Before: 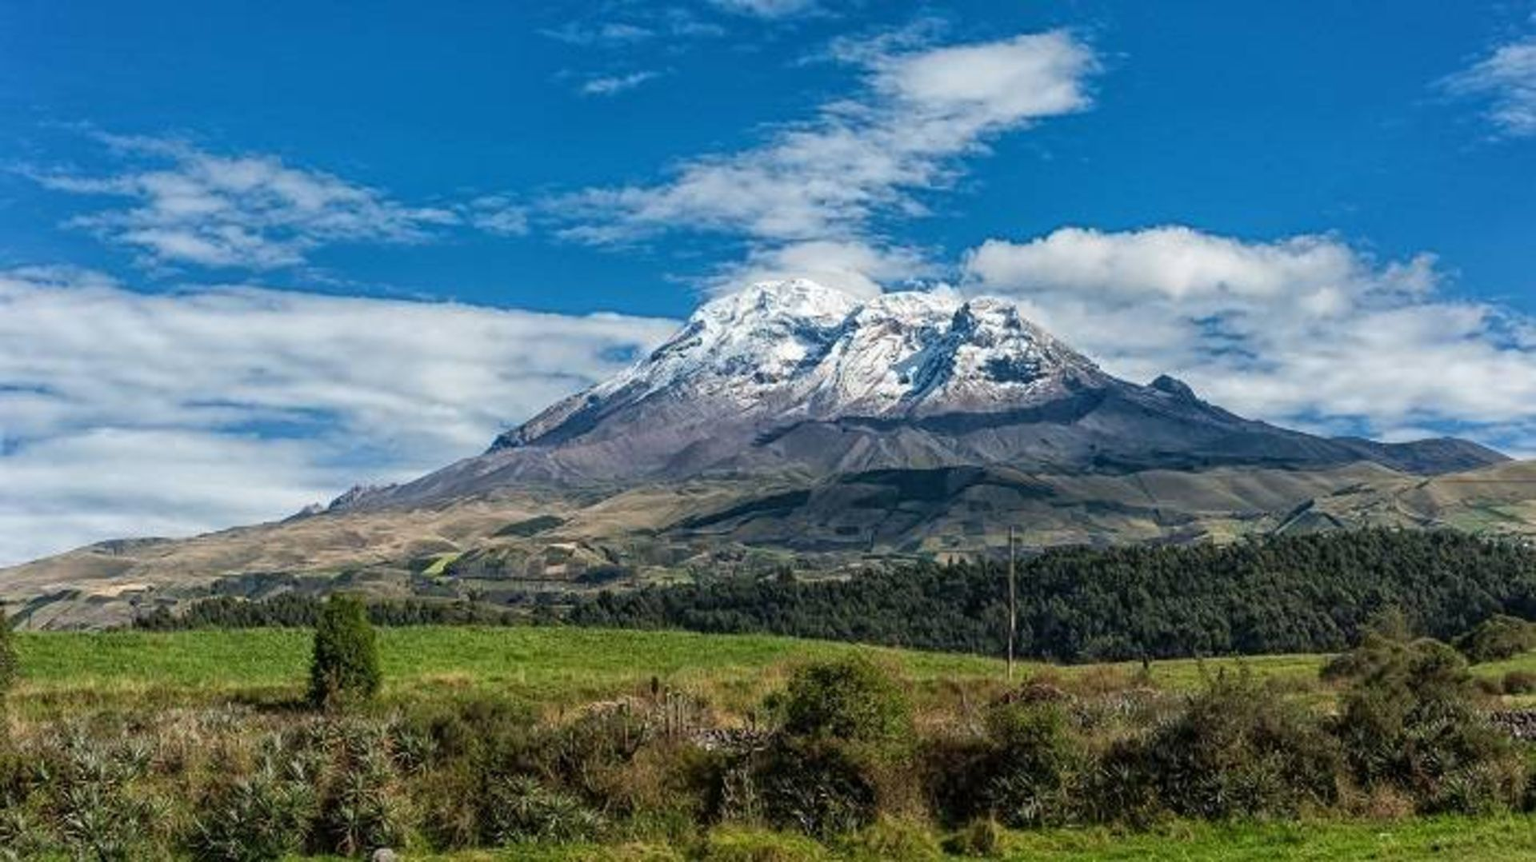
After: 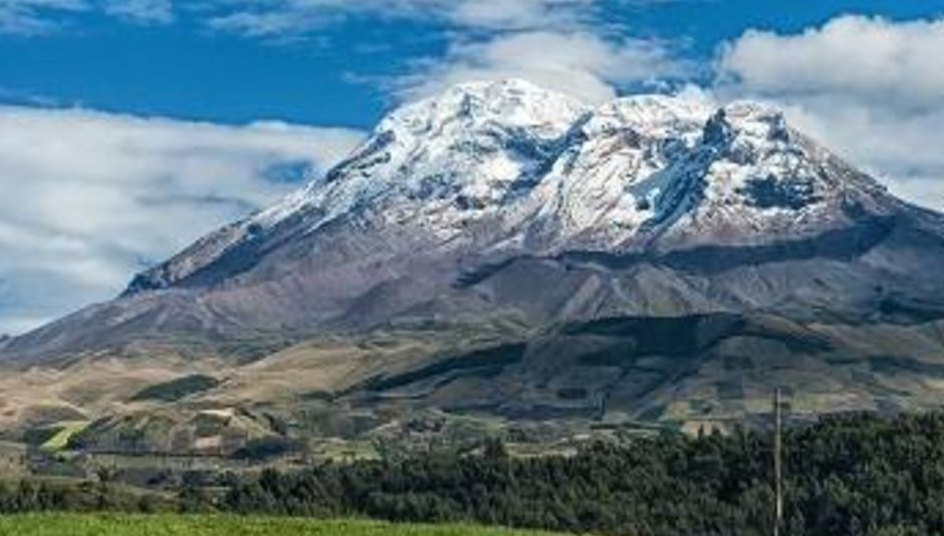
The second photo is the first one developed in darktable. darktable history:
crop: left 25.393%, top 25.126%, right 25.418%, bottom 25.085%
